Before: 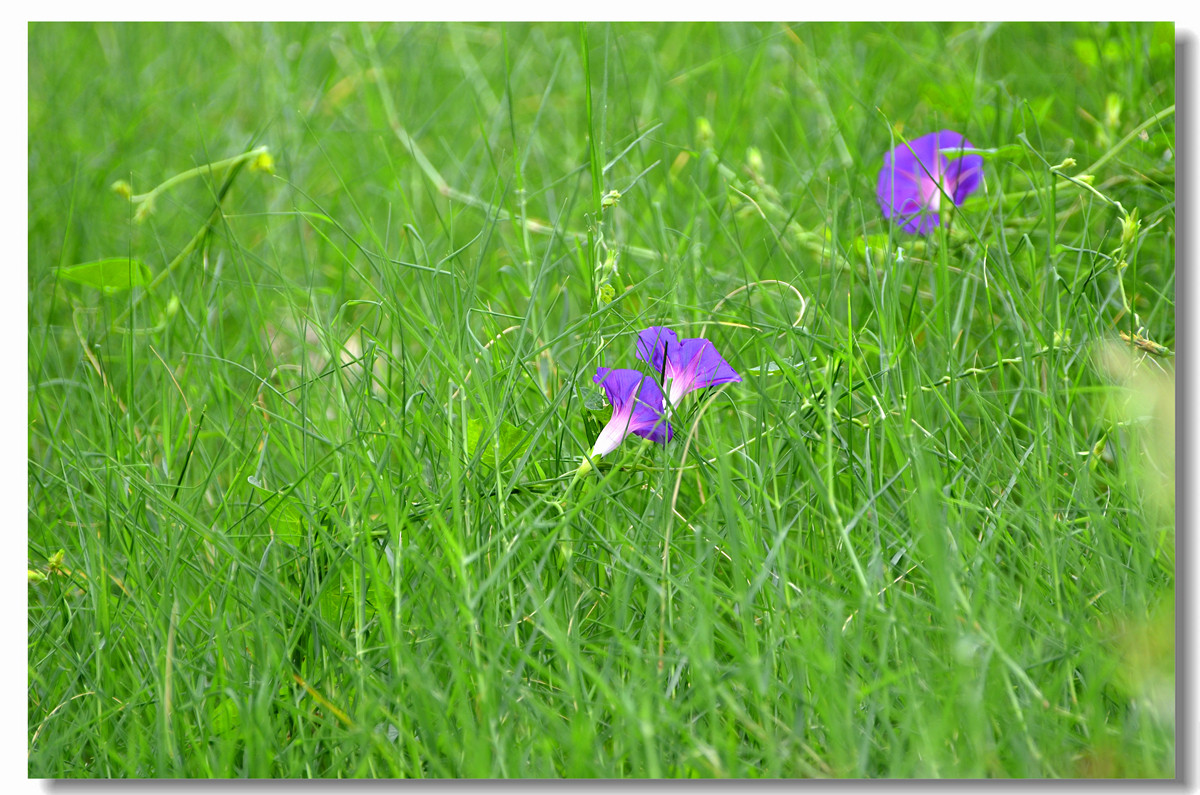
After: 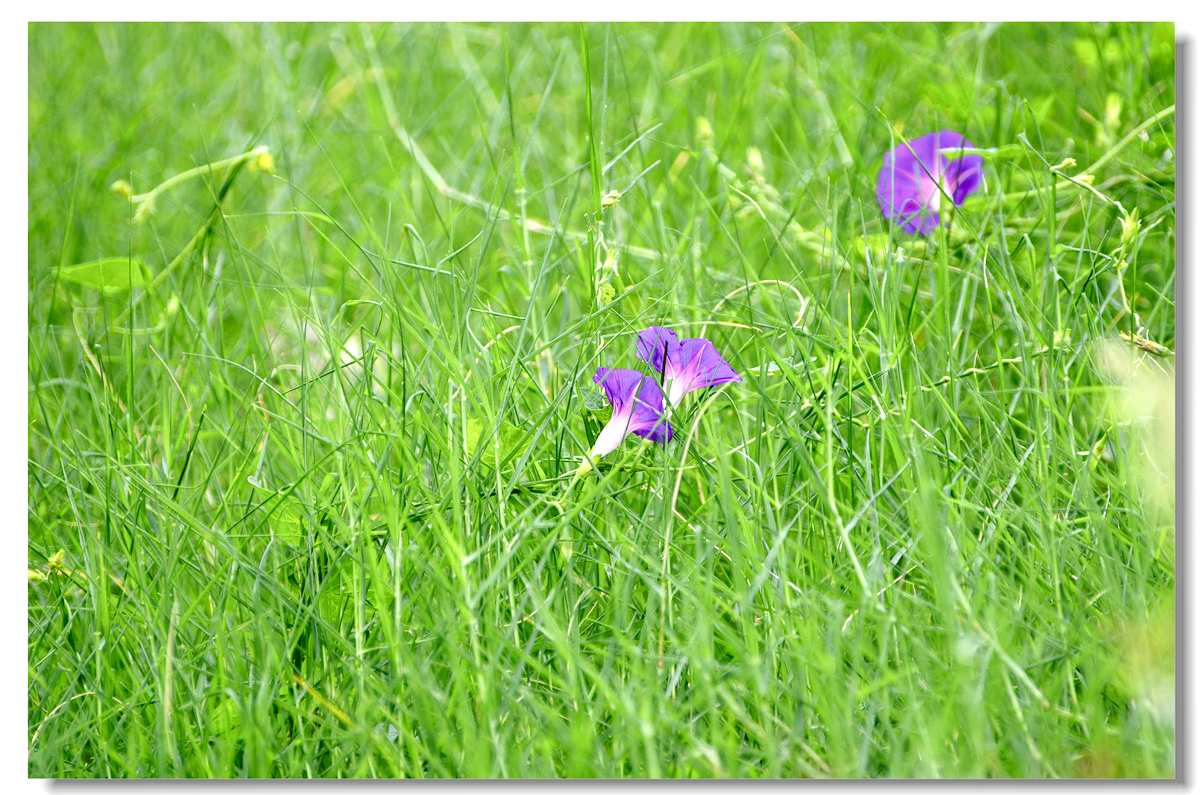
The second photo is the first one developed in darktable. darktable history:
base curve: curves: ch0 [(0, 0) (0.204, 0.334) (0.55, 0.733) (1, 1)], preserve colors none
tone equalizer: luminance estimator HSV value / RGB max
local contrast: detail 142%
